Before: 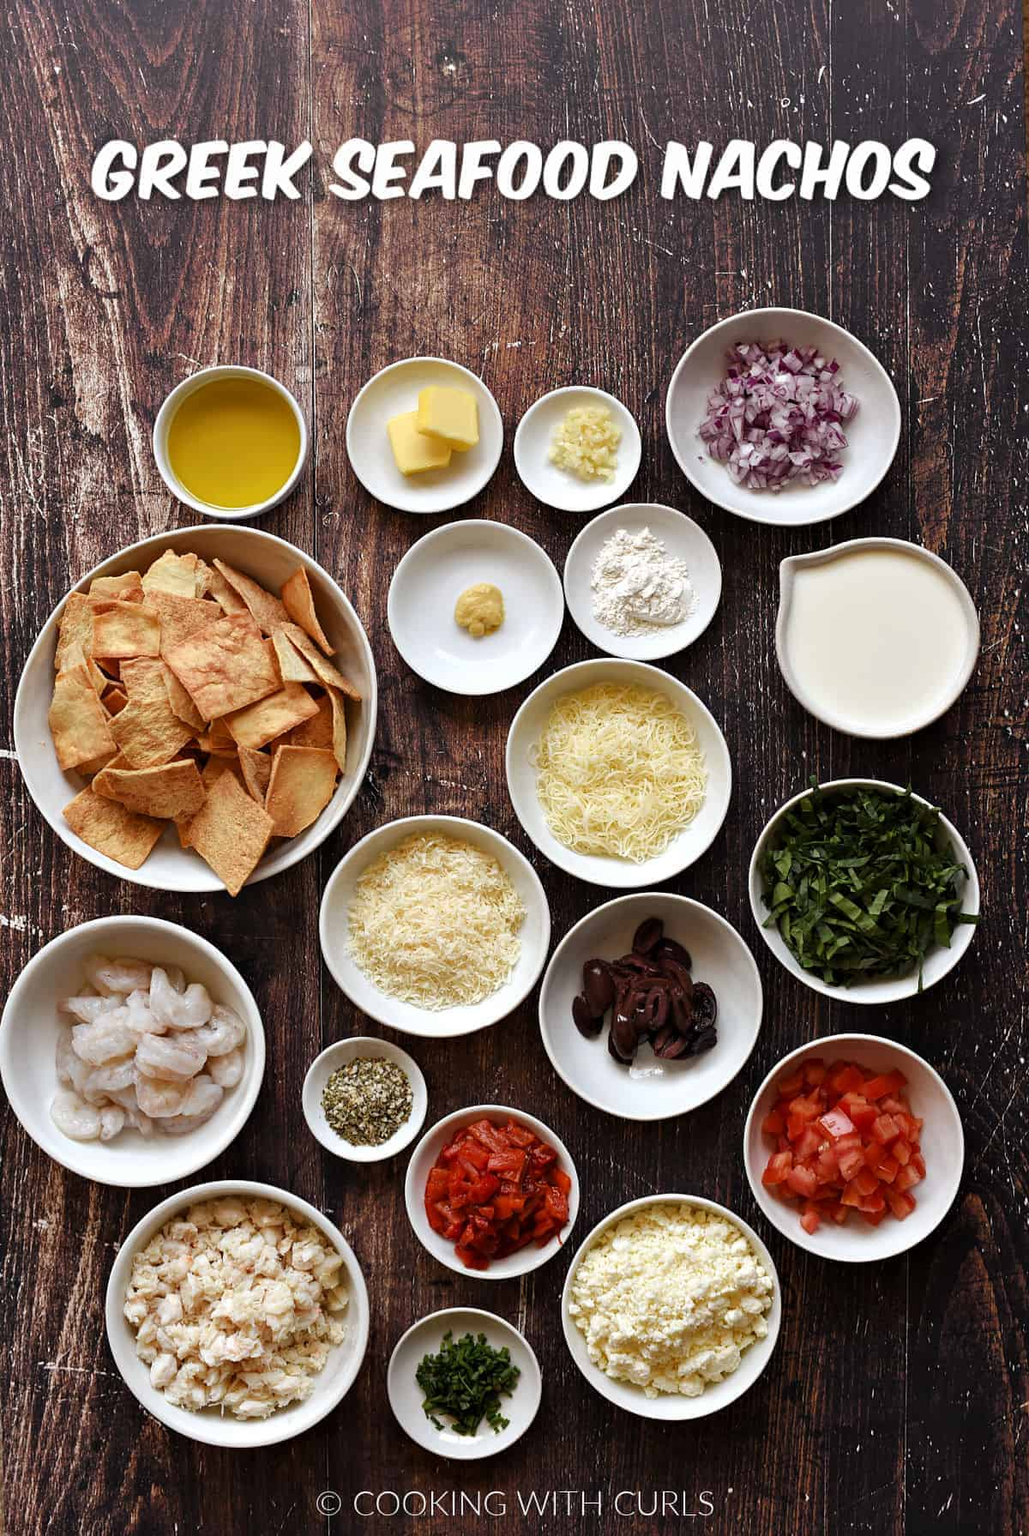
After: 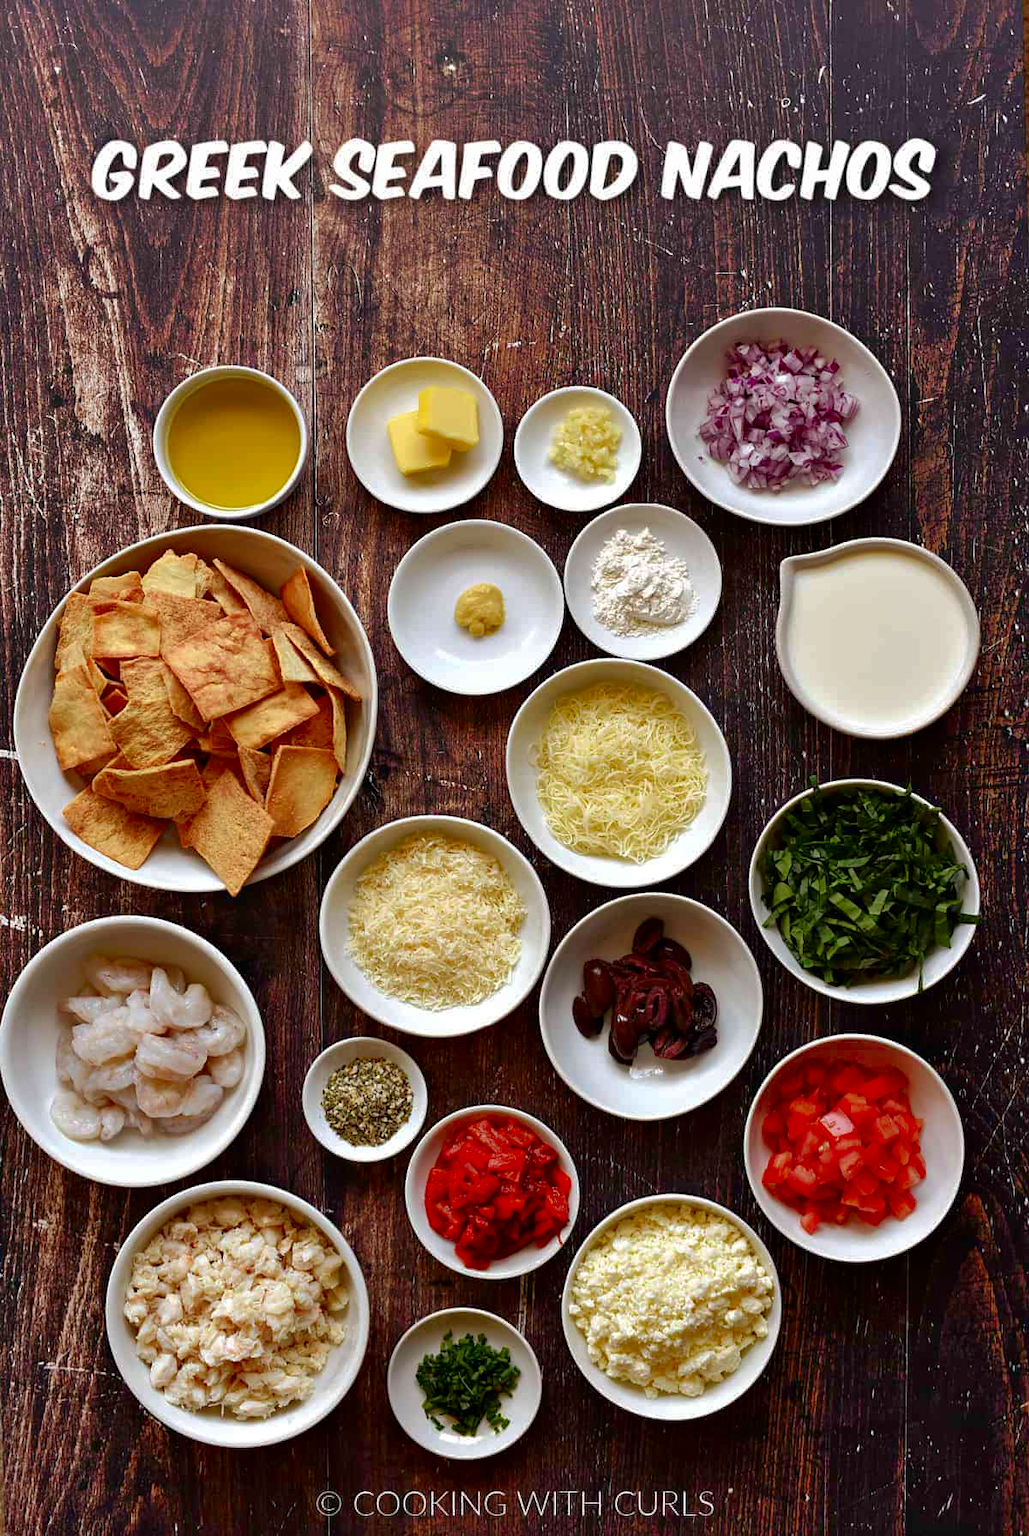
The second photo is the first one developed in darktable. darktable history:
shadows and highlights: on, module defaults
contrast brightness saturation: contrast 0.117, brightness -0.12, saturation 0.199
velvia: strength 14.63%
tone equalizer: edges refinement/feathering 500, mask exposure compensation -1.57 EV, preserve details no
